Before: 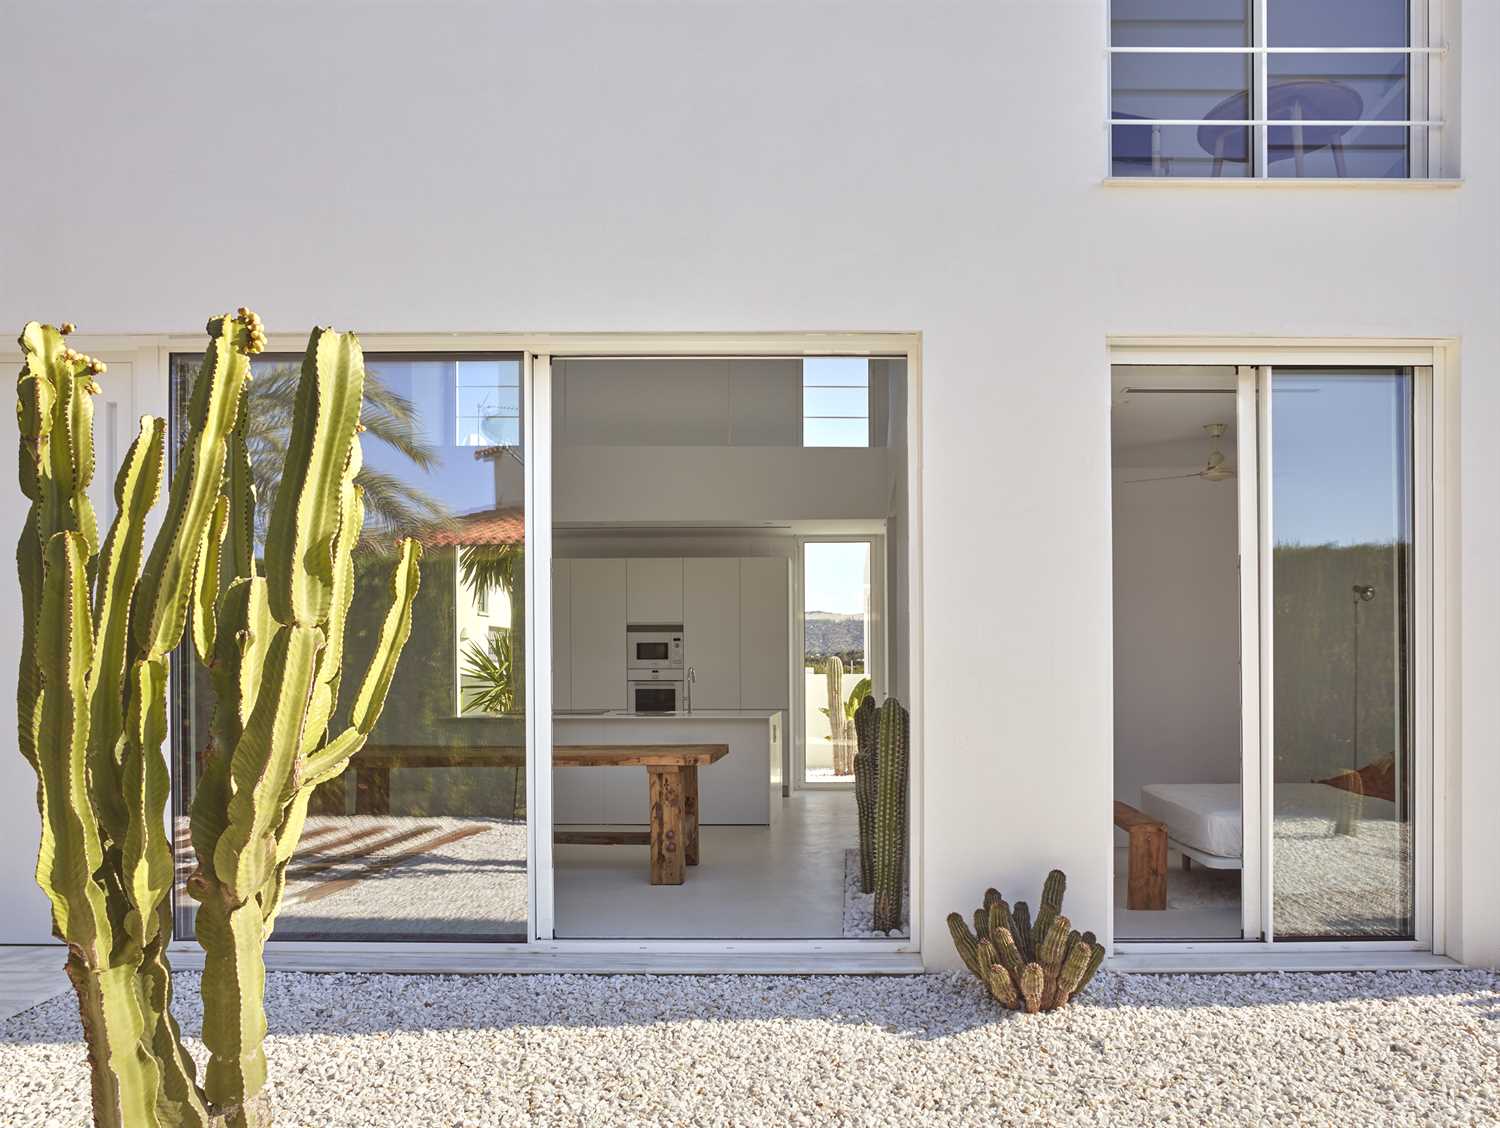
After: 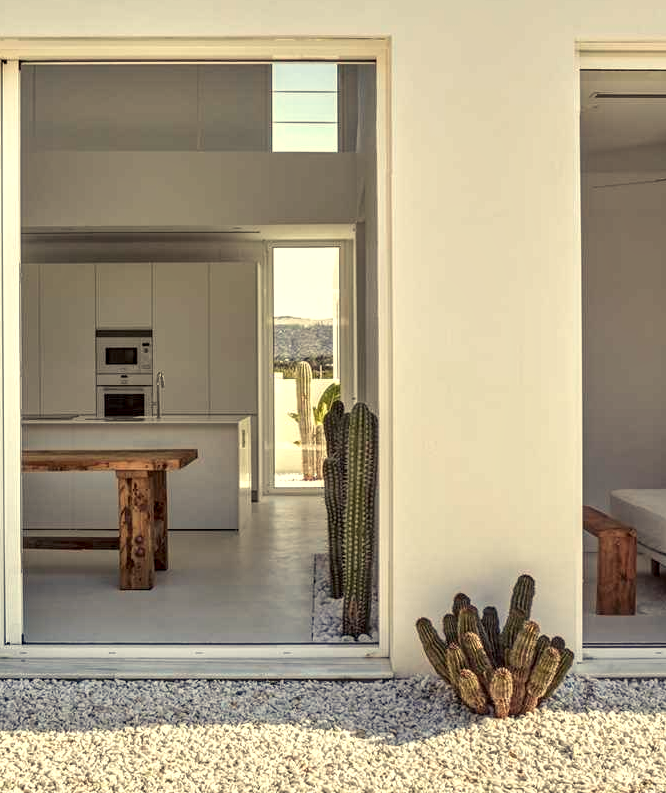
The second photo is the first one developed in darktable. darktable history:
local contrast: detail 150%
crop: left 35.432%, top 26.233%, right 20.145%, bottom 3.432%
color balance rgb: shadows lift › chroma 2%, shadows lift › hue 263°, highlights gain › chroma 8%, highlights gain › hue 84°, linear chroma grading › global chroma -15%, saturation formula JzAzBz (2021)
